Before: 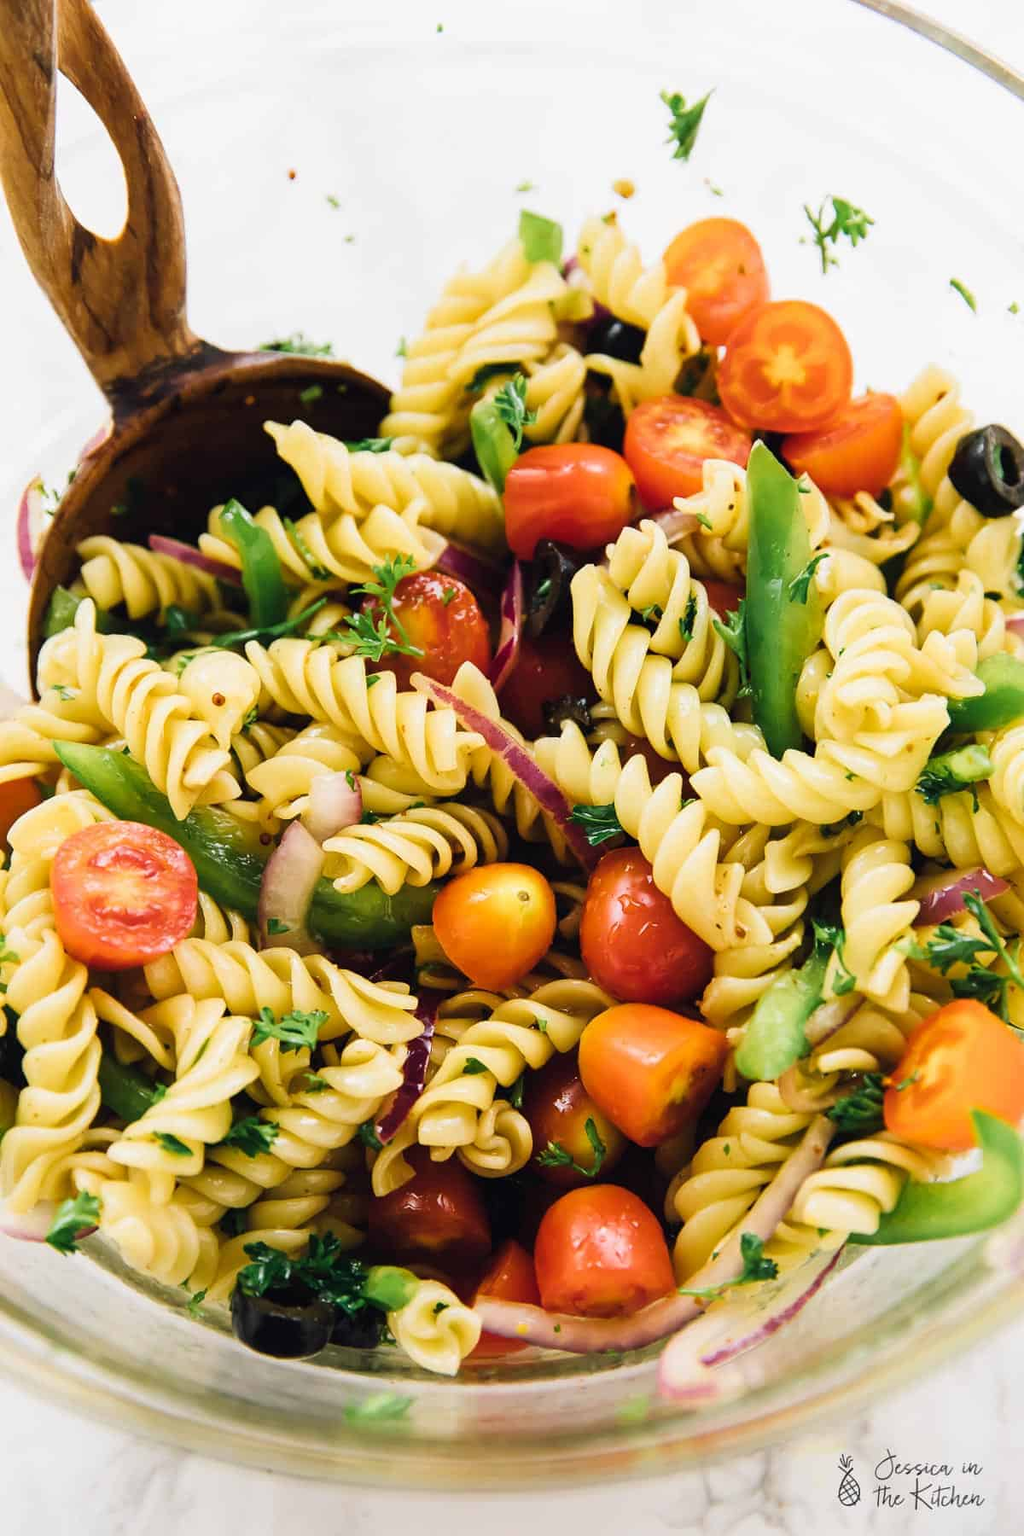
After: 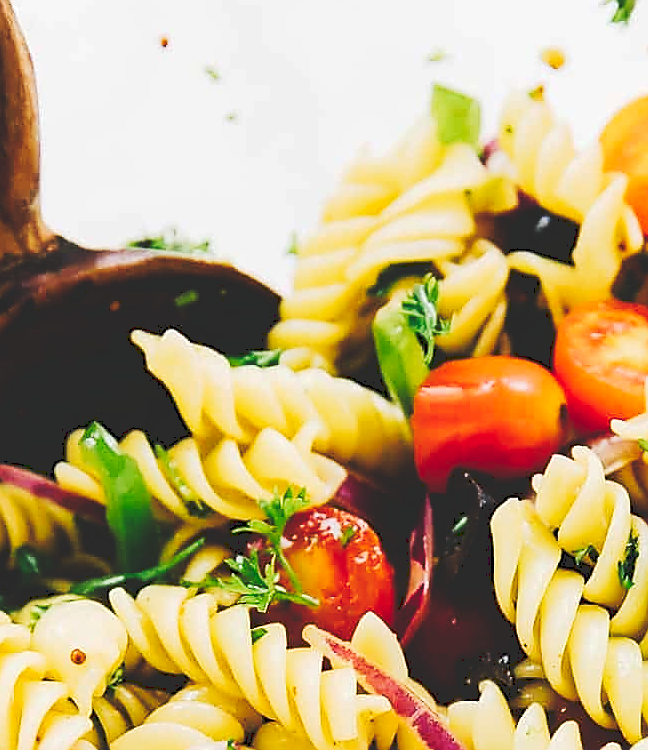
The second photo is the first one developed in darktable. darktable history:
sharpen: radius 1.391, amount 1.26, threshold 0.796
tone curve: curves: ch0 [(0, 0) (0.003, 0.17) (0.011, 0.17) (0.025, 0.17) (0.044, 0.168) (0.069, 0.167) (0.1, 0.173) (0.136, 0.181) (0.177, 0.199) (0.224, 0.226) (0.277, 0.271) (0.335, 0.333) (0.399, 0.419) (0.468, 0.52) (0.543, 0.621) (0.623, 0.716) (0.709, 0.795) (0.801, 0.867) (0.898, 0.914) (1, 1)], preserve colors none
crop: left 14.89%, top 9.076%, right 31.097%, bottom 49.207%
